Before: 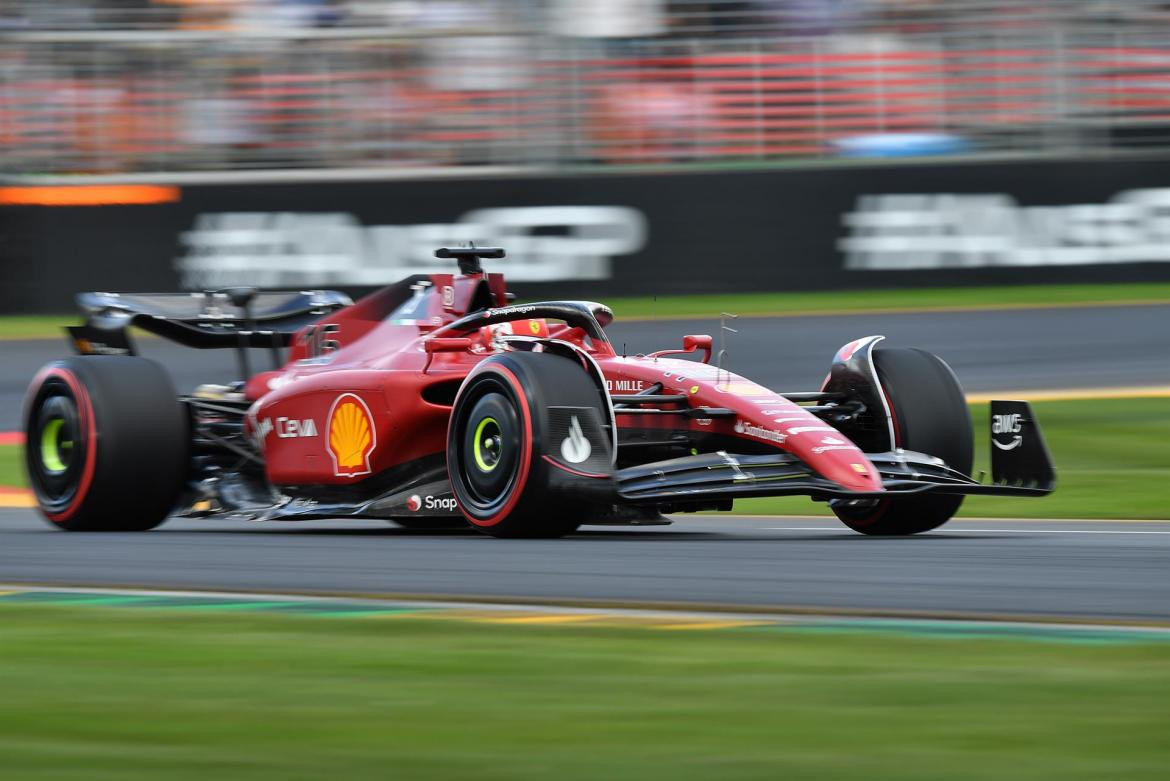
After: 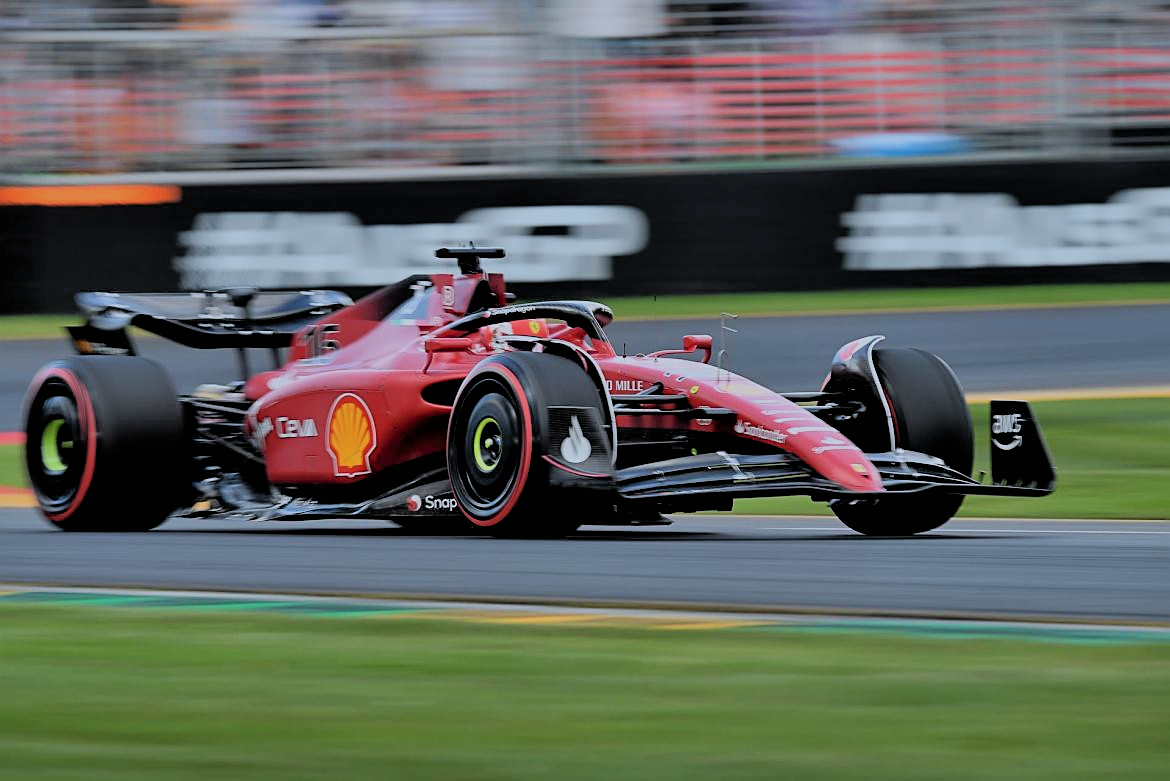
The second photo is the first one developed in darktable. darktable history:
sharpen: on, module defaults
shadows and highlights: on, module defaults
filmic rgb: black relative exposure -4.51 EV, white relative exposure 4.78 EV, hardness 2.35, latitude 36.67%, contrast 1.045, highlights saturation mix 0.687%, shadows ↔ highlights balance 1.24%, color science v6 (2022)
color correction: highlights a* -0.692, highlights b* -9.47
